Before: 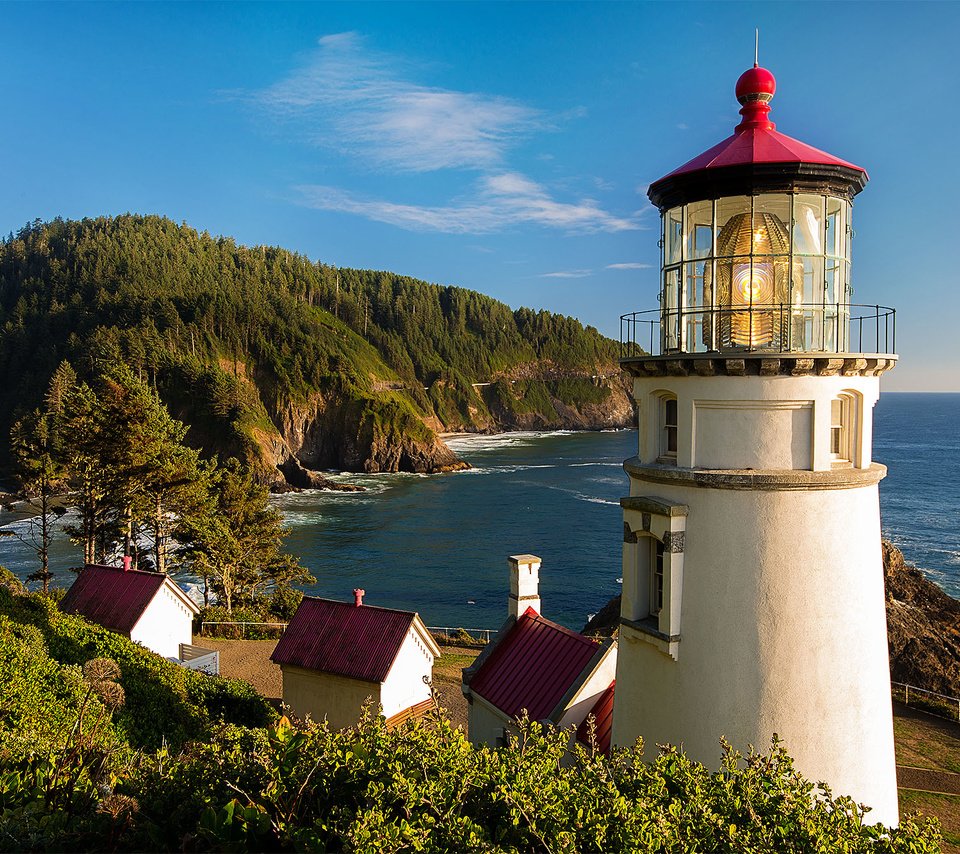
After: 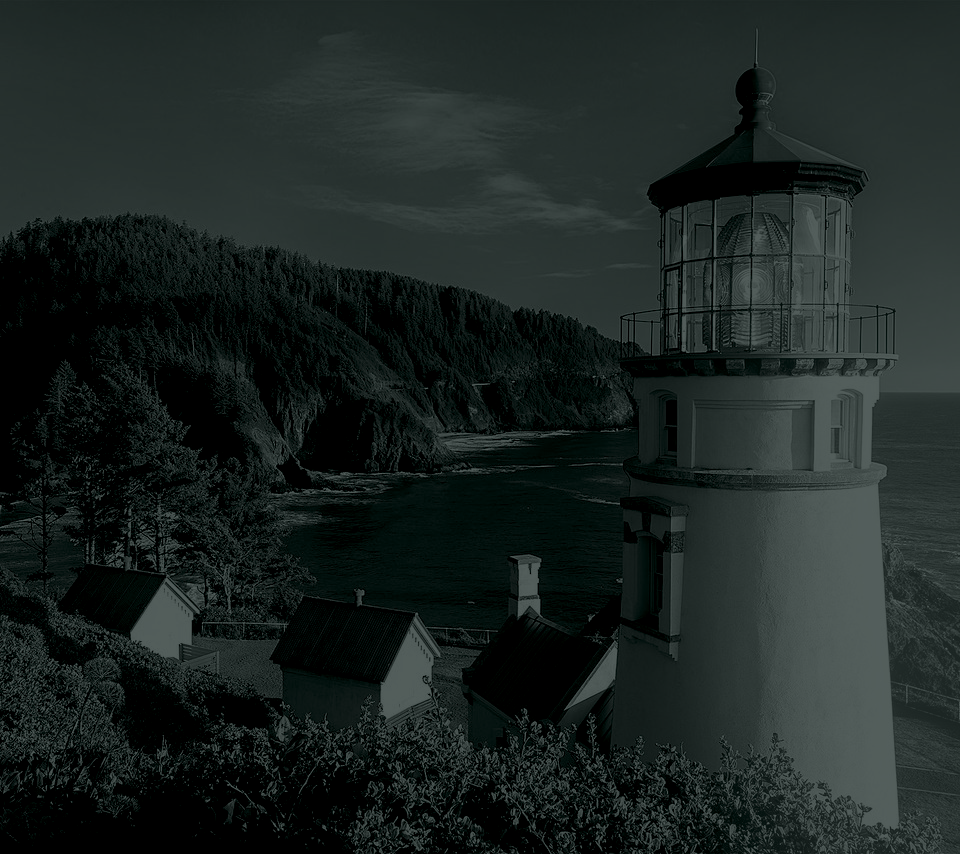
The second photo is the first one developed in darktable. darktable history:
color correction: highlights a* 19.5, highlights b* -11.53, saturation 1.69
contrast brightness saturation: saturation -0.17
colorize: hue 90°, saturation 19%, lightness 1.59%, version 1
bloom: on, module defaults
